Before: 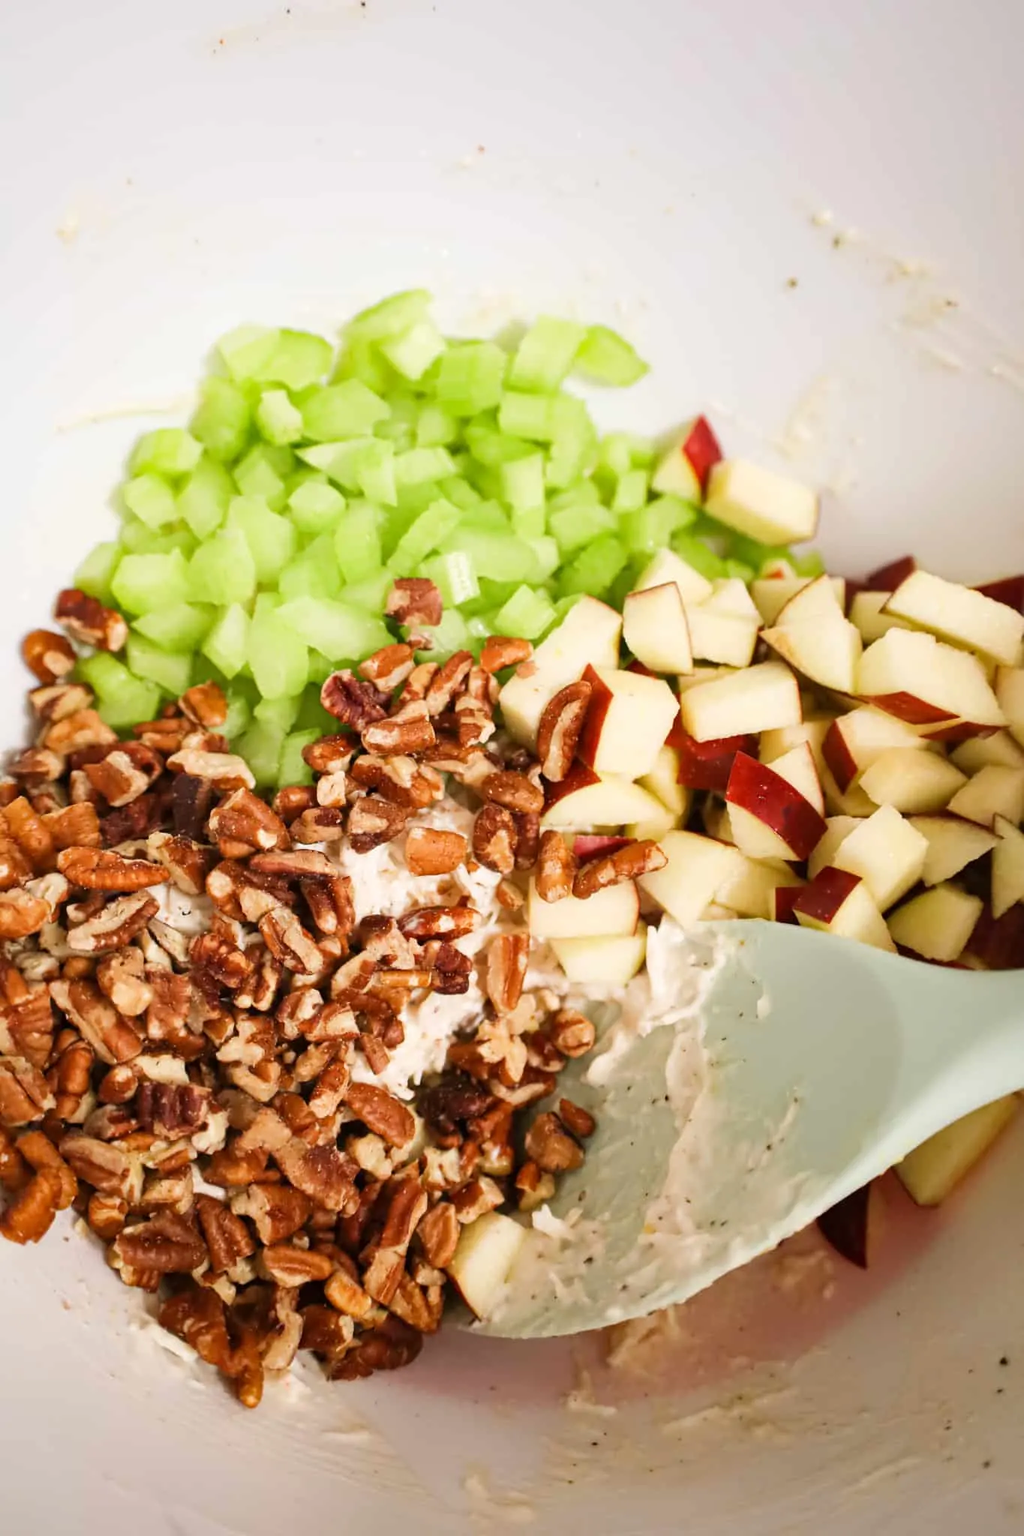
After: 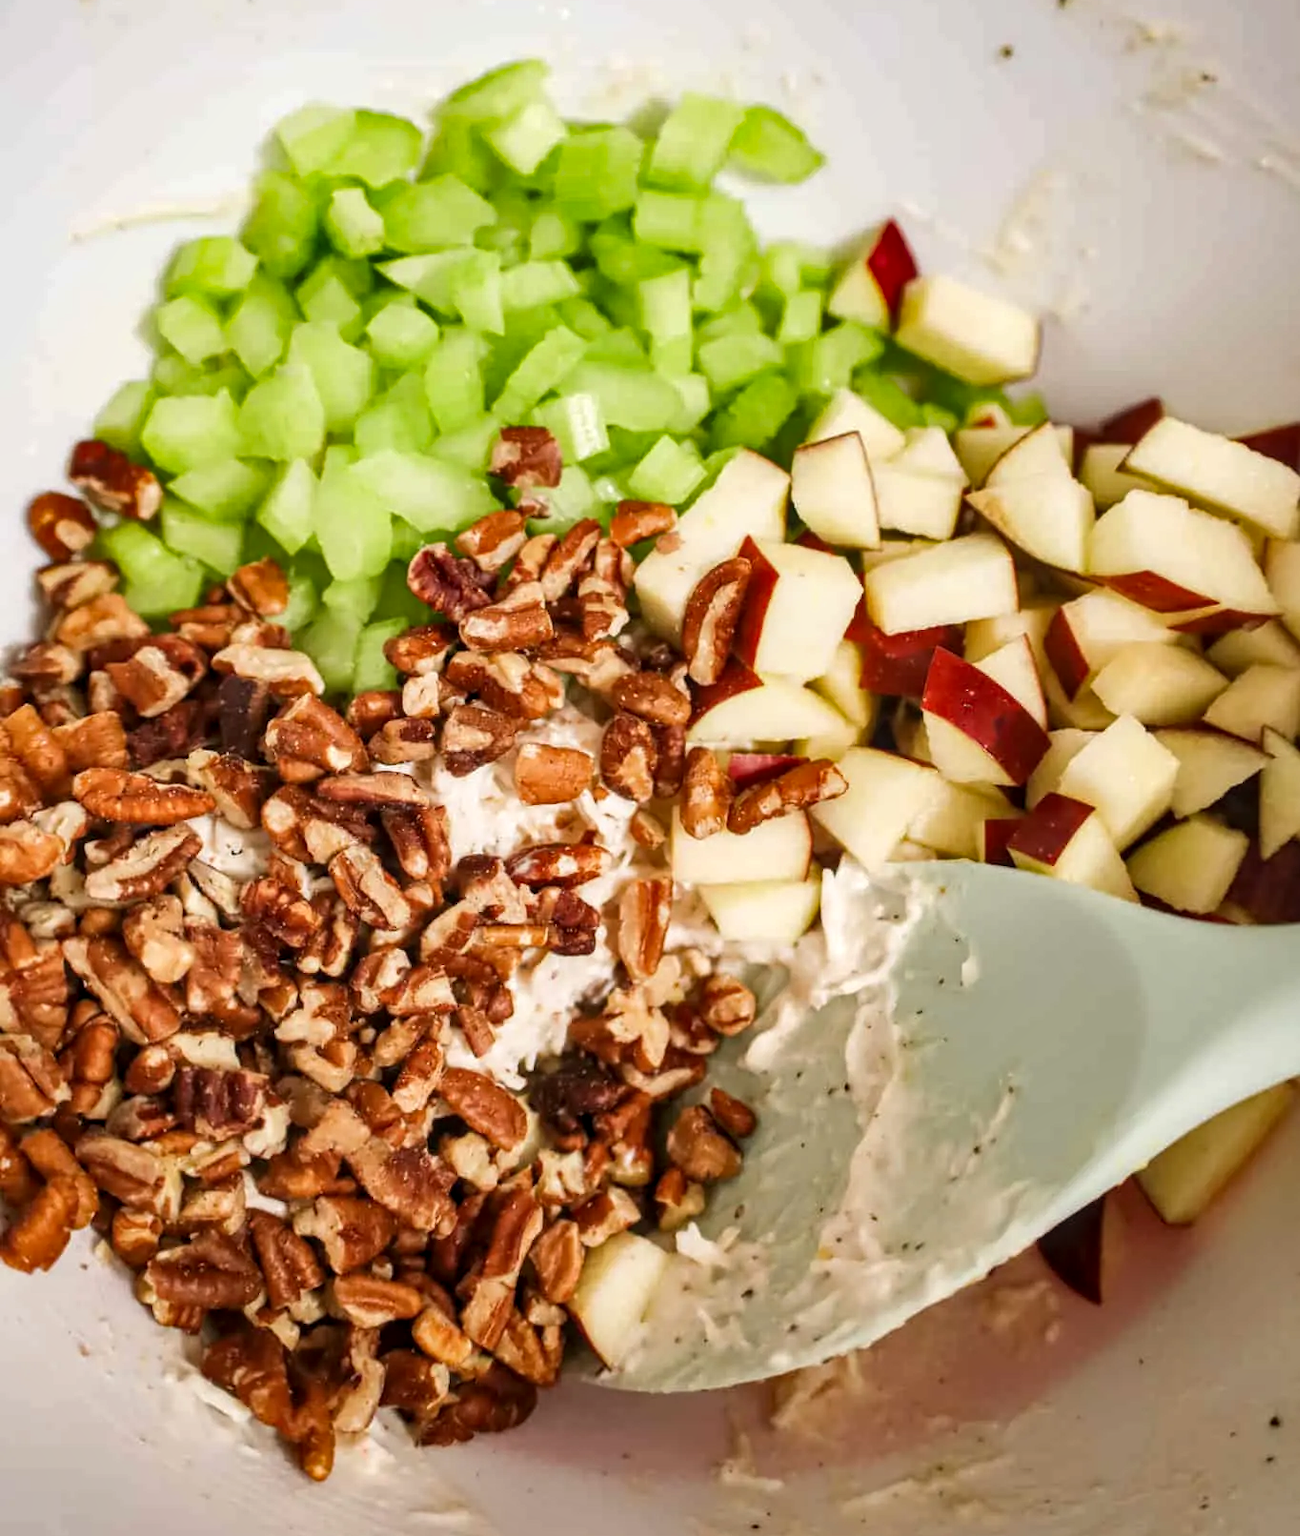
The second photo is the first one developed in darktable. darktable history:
crop and rotate: top 15.774%, bottom 5.506%
shadows and highlights: shadows 52.42, soften with gaussian
local contrast: on, module defaults
